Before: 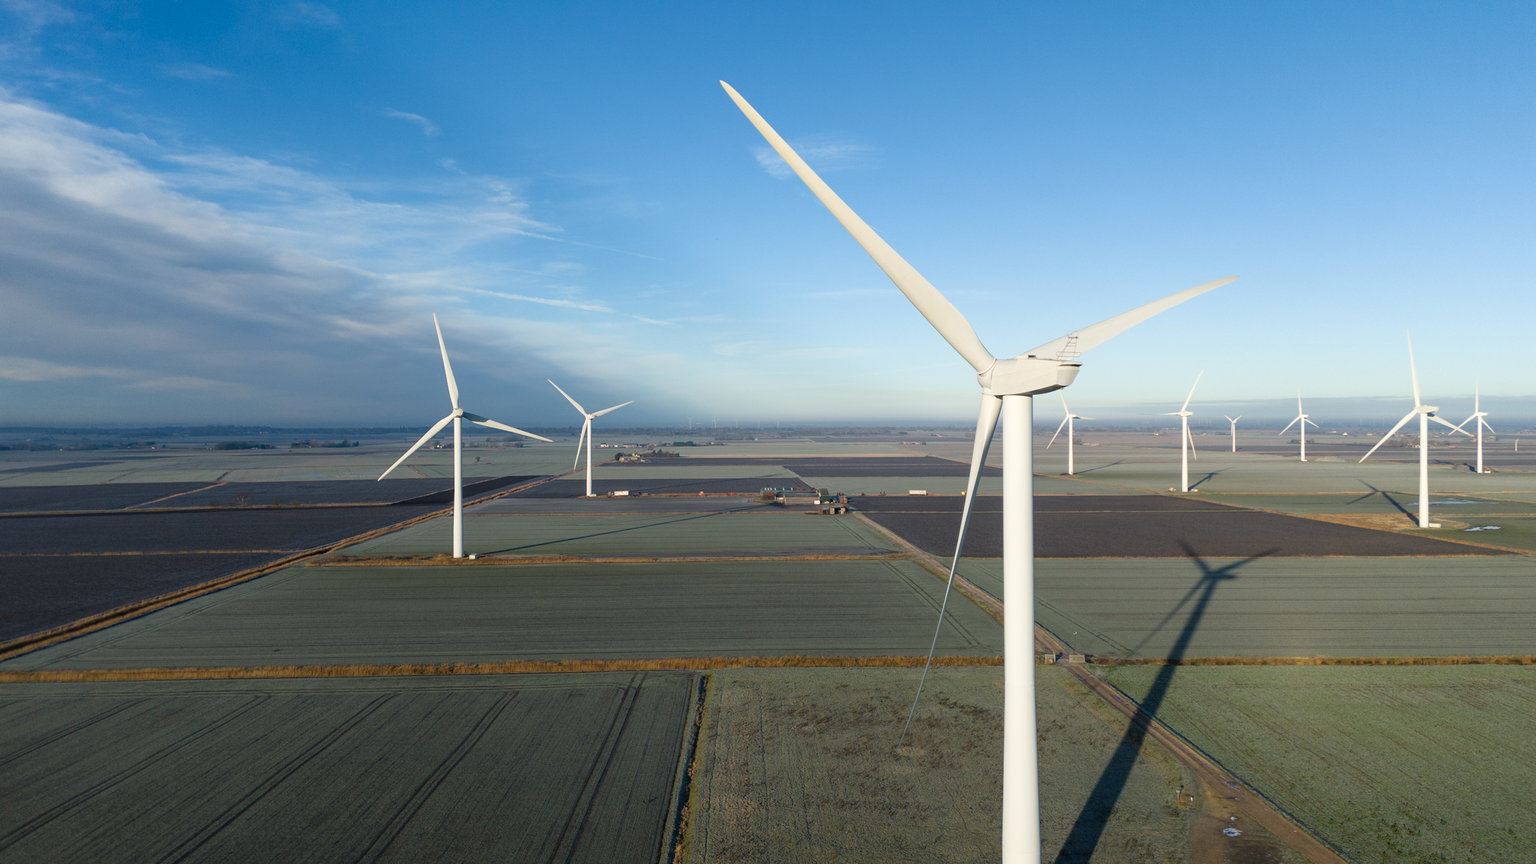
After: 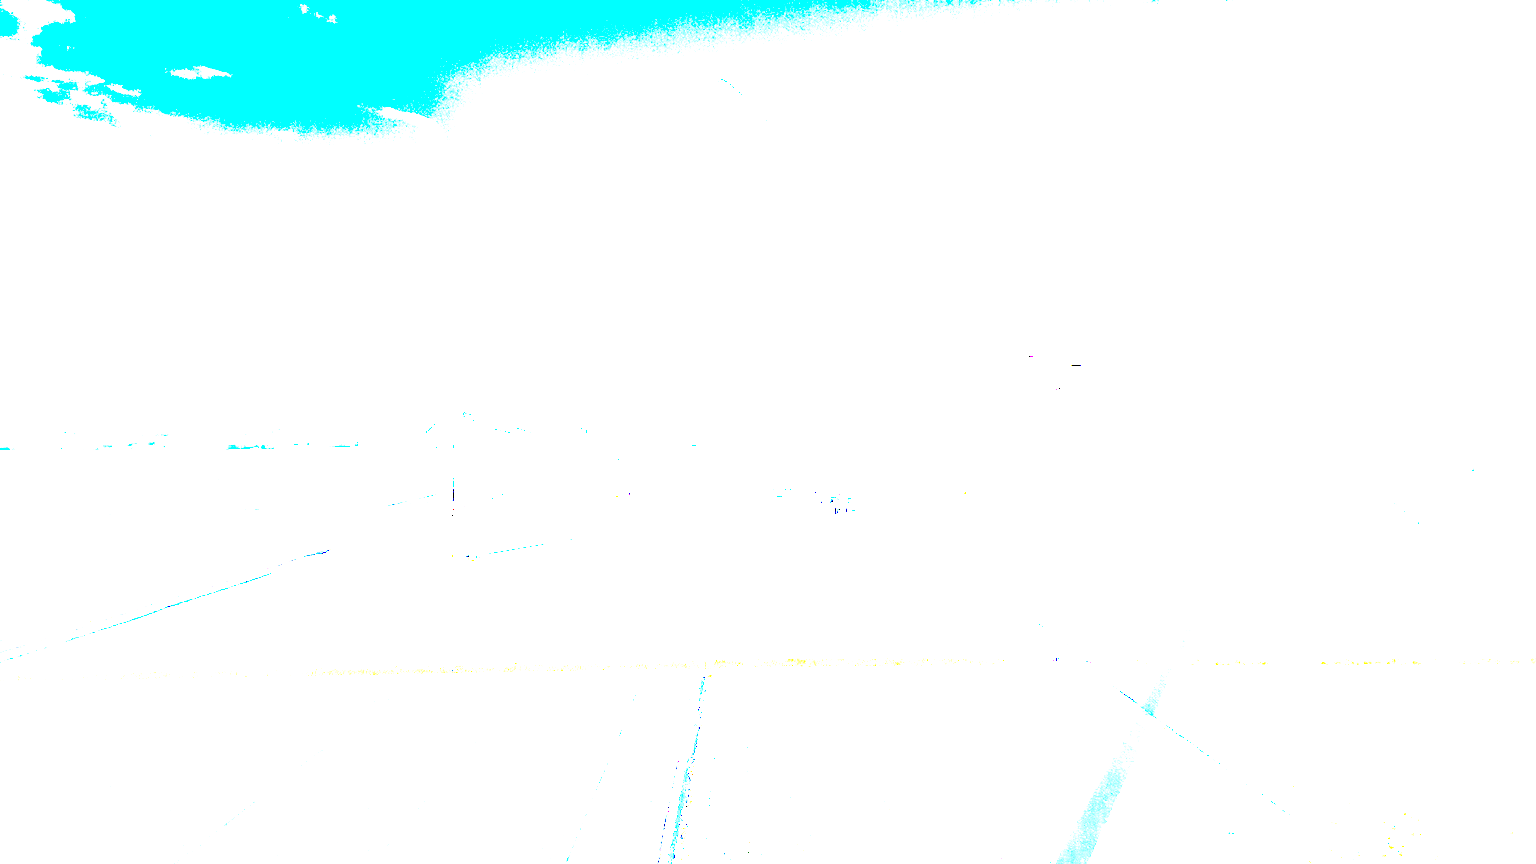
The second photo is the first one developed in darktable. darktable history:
base curve: preserve colors none
exposure: exposure 7.976 EV, compensate highlight preservation false
color balance rgb: perceptual saturation grading › global saturation 19.606%
